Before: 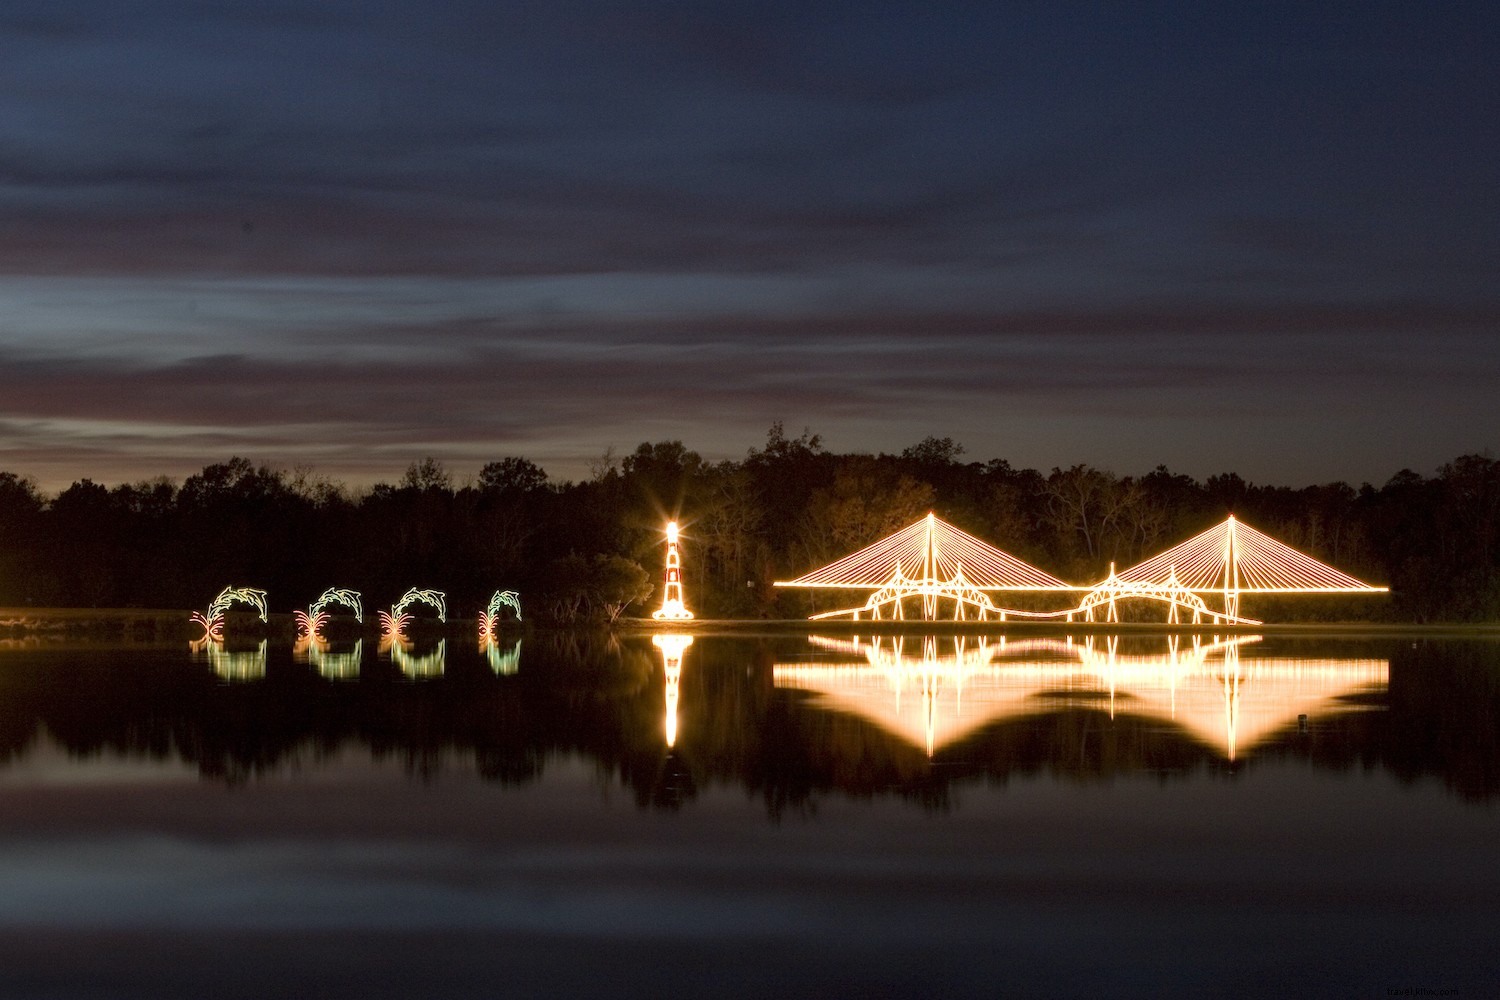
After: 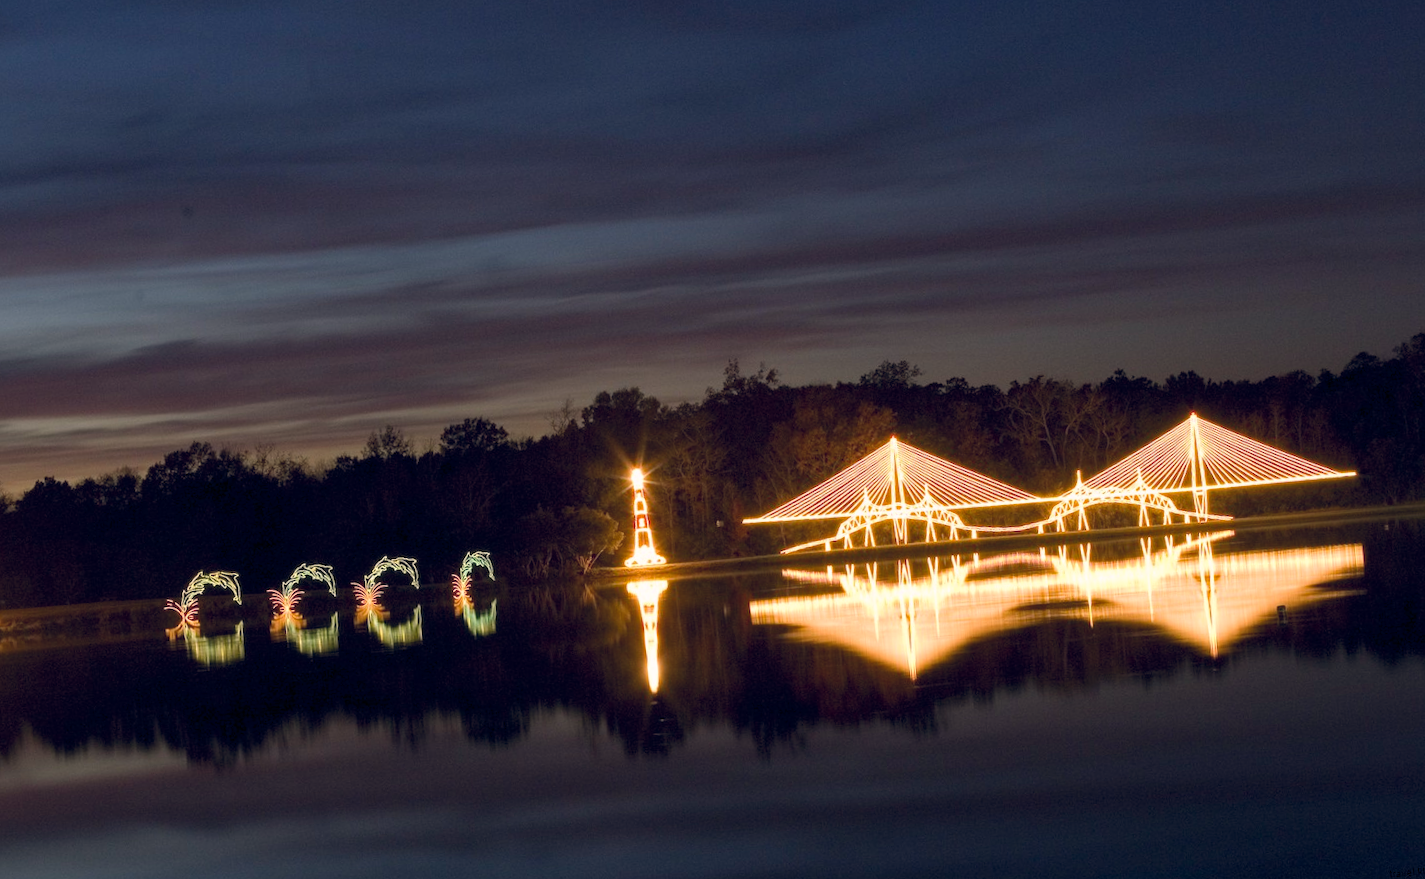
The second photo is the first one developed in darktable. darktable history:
rotate and perspective: rotation -5°, crop left 0.05, crop right 0.952, crop top 0.11, crop bottom 0.89
color balance rgb: shadows lift › hue 87.51°, highlights gain › chroma 1.35%, highlights gain › hue 55.1°, global offset › chroma 0.13%, global offset › hue 253.66°, perceptual saturation grading › global saturation 16.38%
